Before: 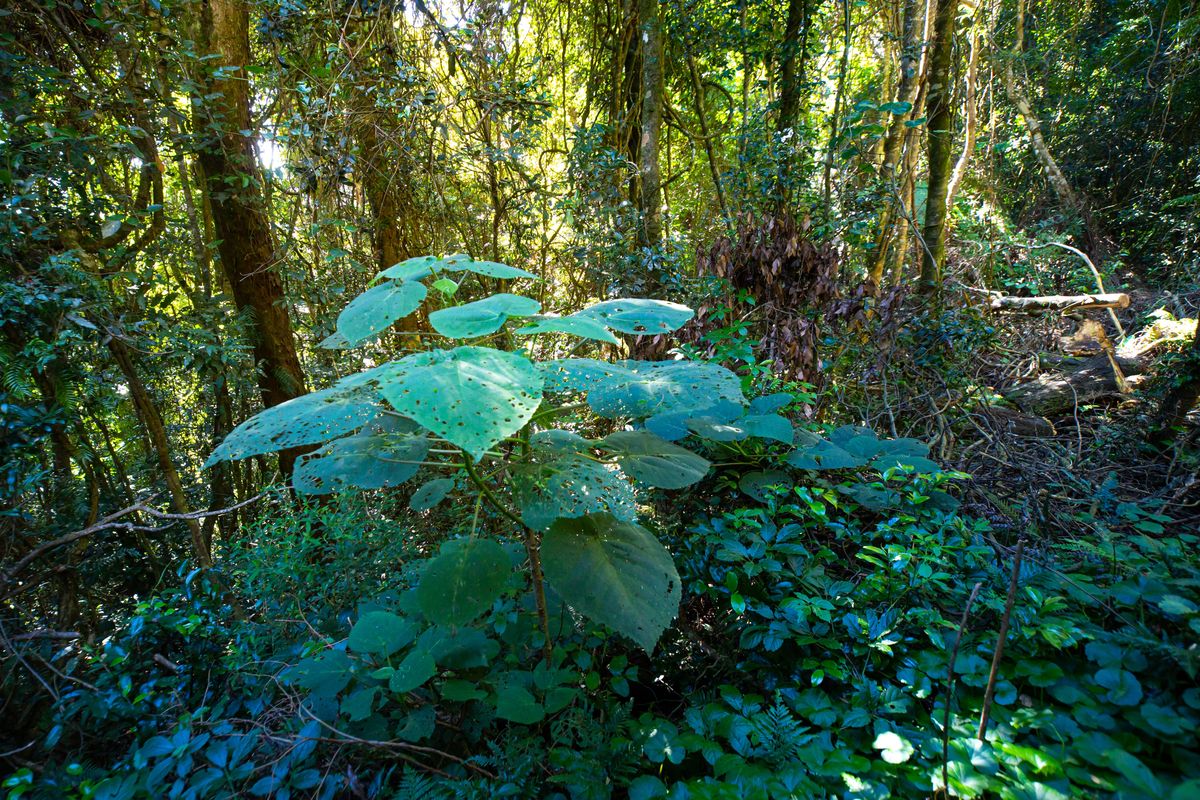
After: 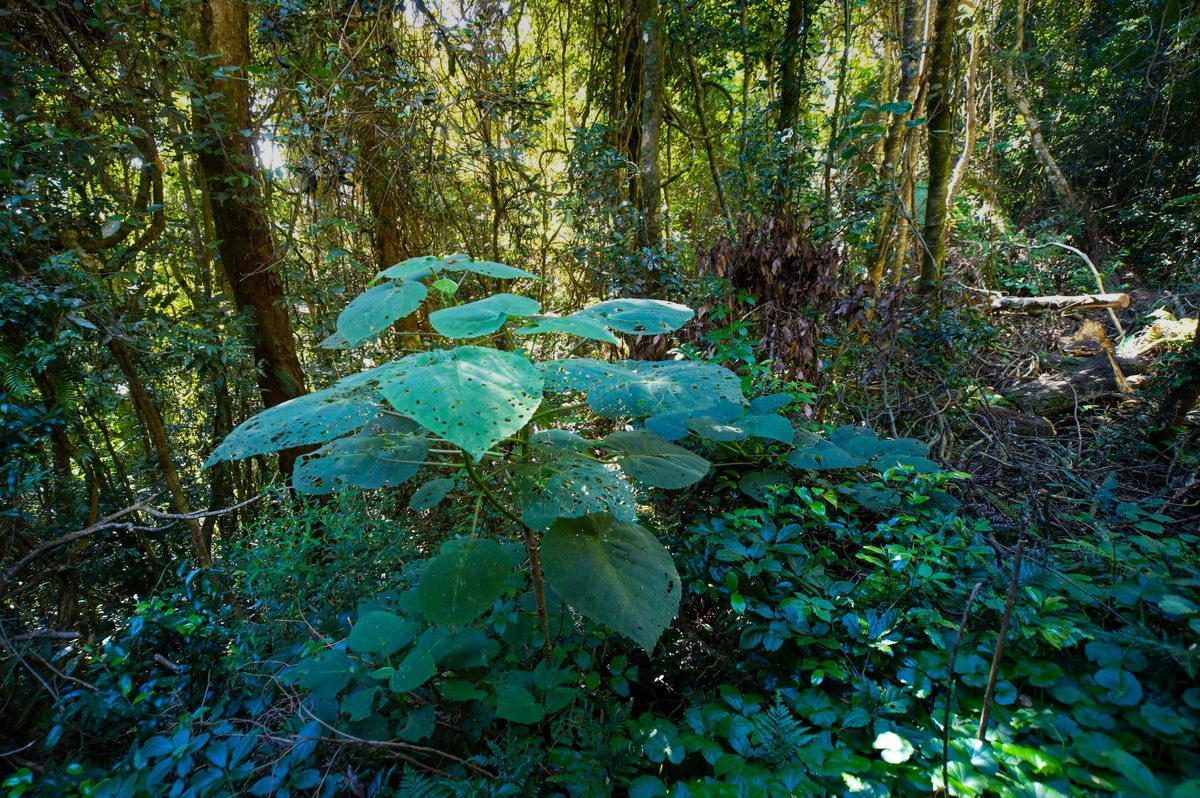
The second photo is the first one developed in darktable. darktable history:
crop: top 0.05%, bottom 0.098%
graduated density: on, module defaults
